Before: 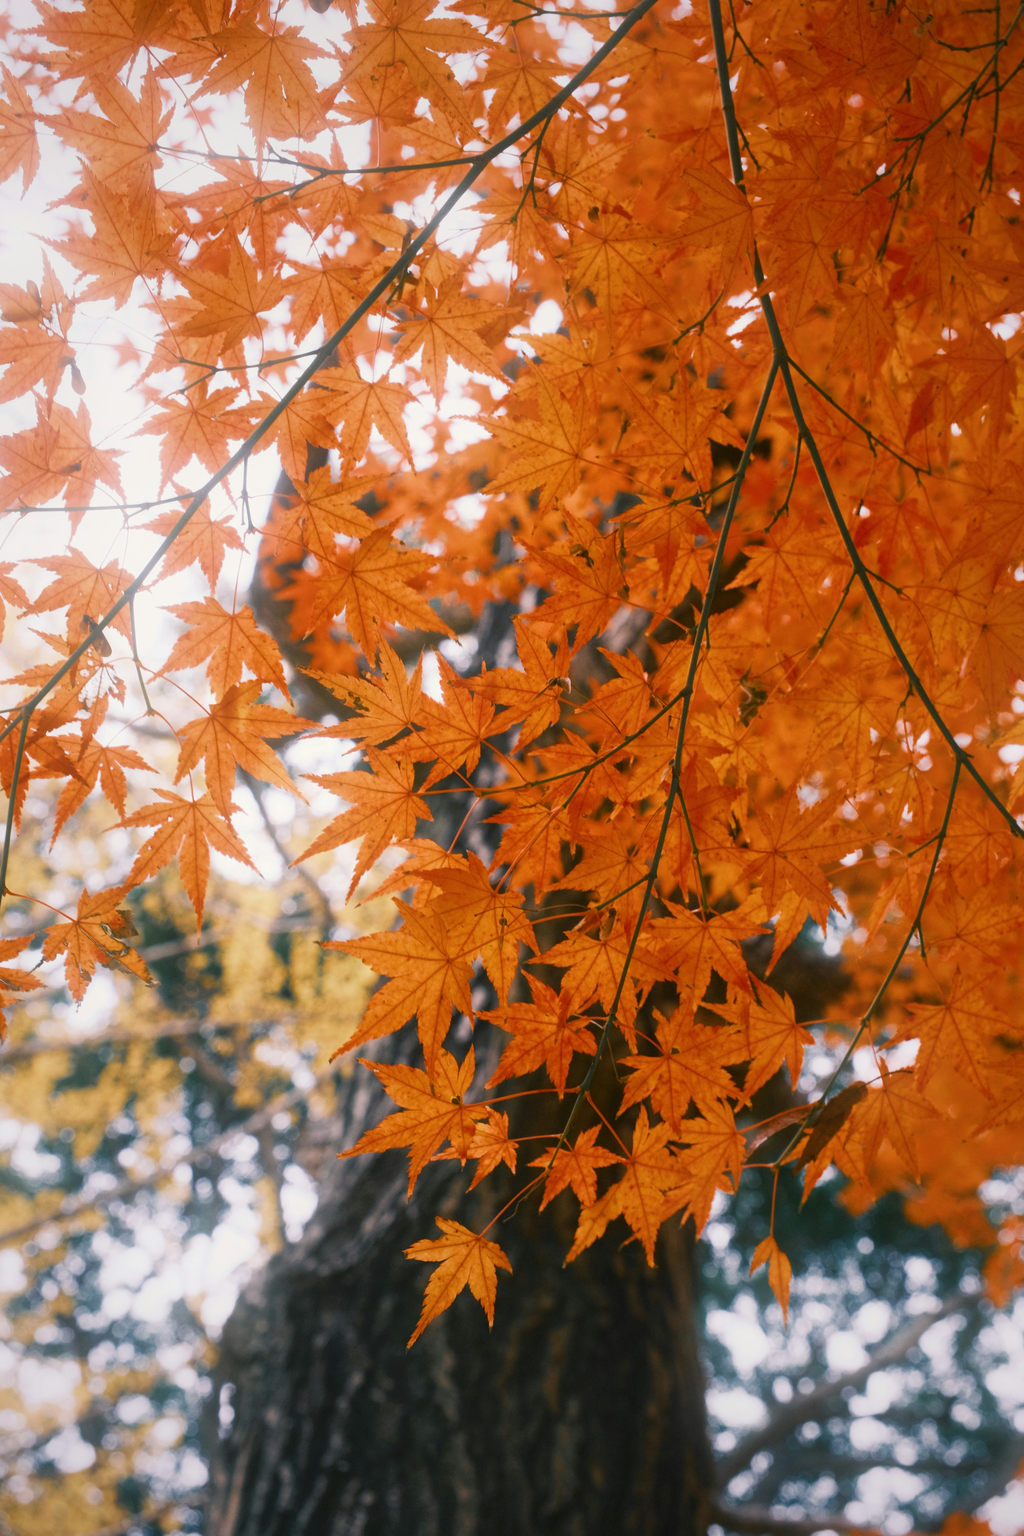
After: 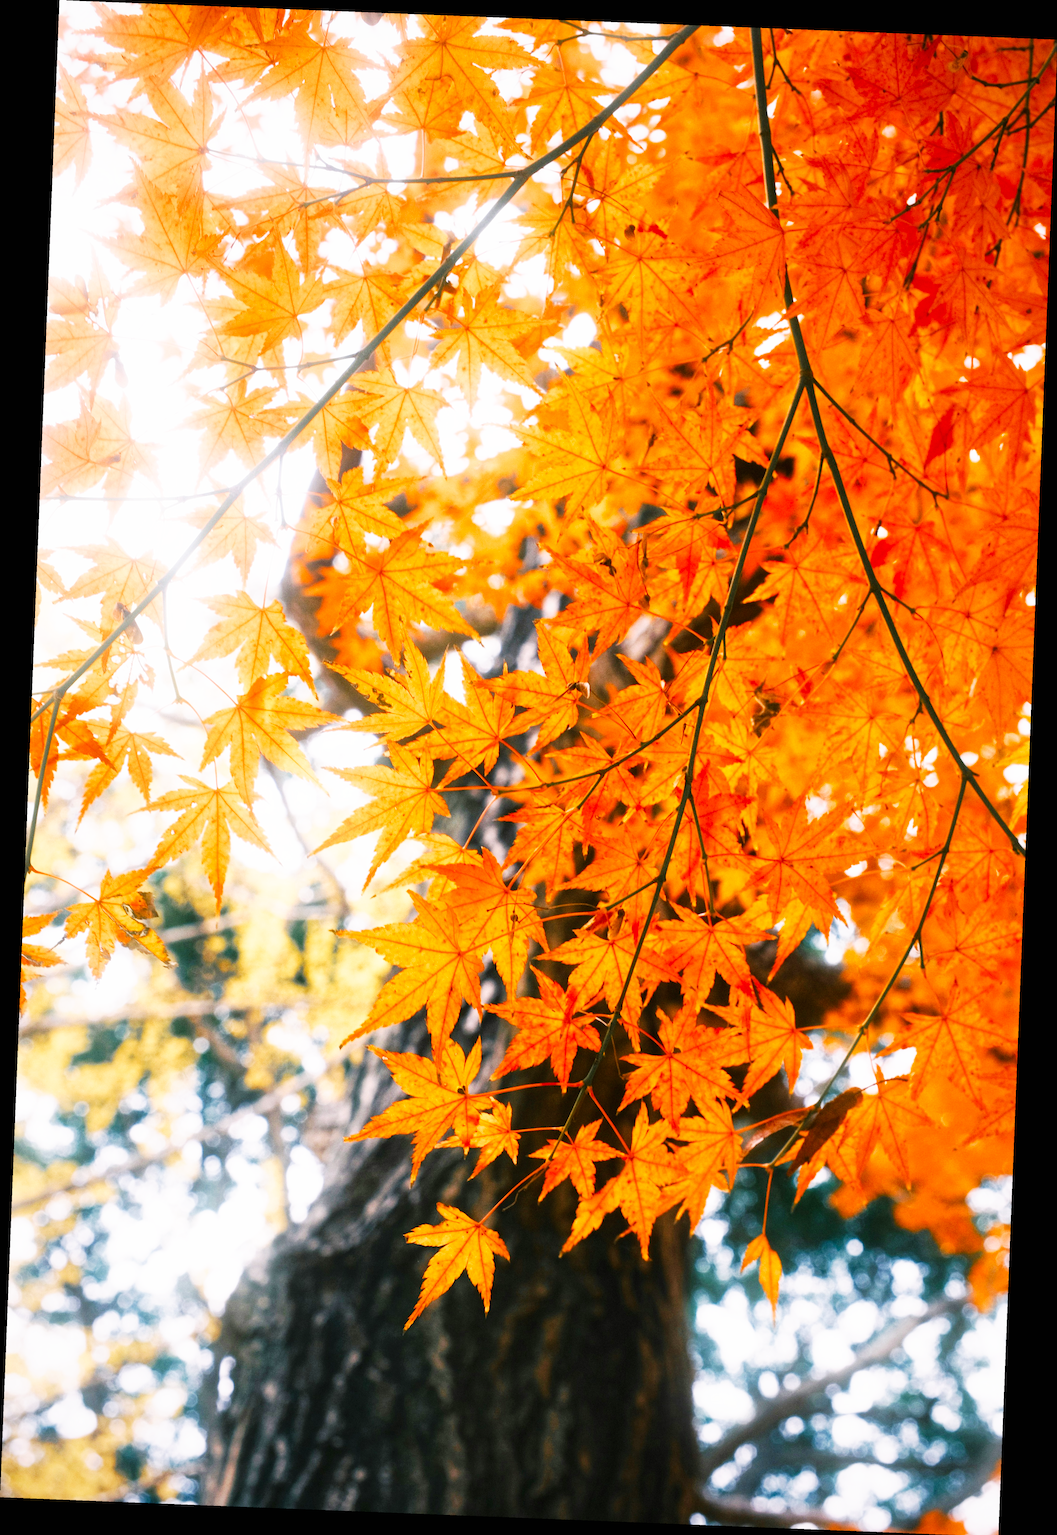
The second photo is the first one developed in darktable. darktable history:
rotate and perspective: rotation 2.27°, automatic cropping off
base curve: curves: ch0 [(0, 0) (0.007, 0.004) (0.027, 0.03) (0.046, 0.07) (0.207, 0.54) (0.442, 0.872) (0.673, 0.972) (1, 1)], preserve colors none
